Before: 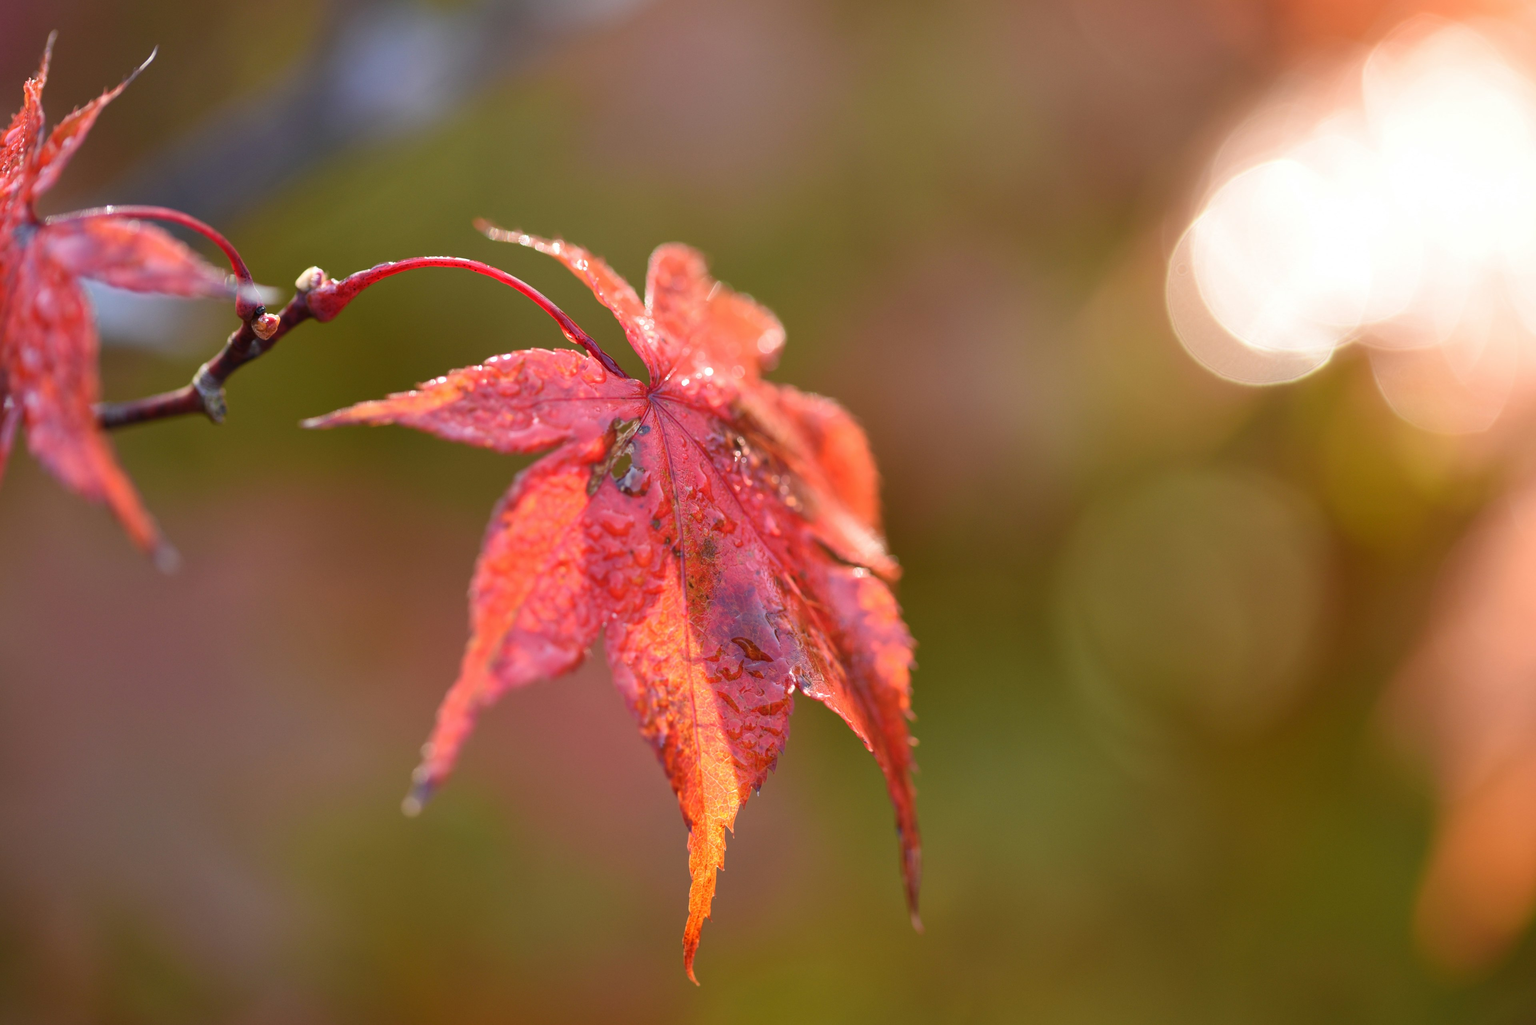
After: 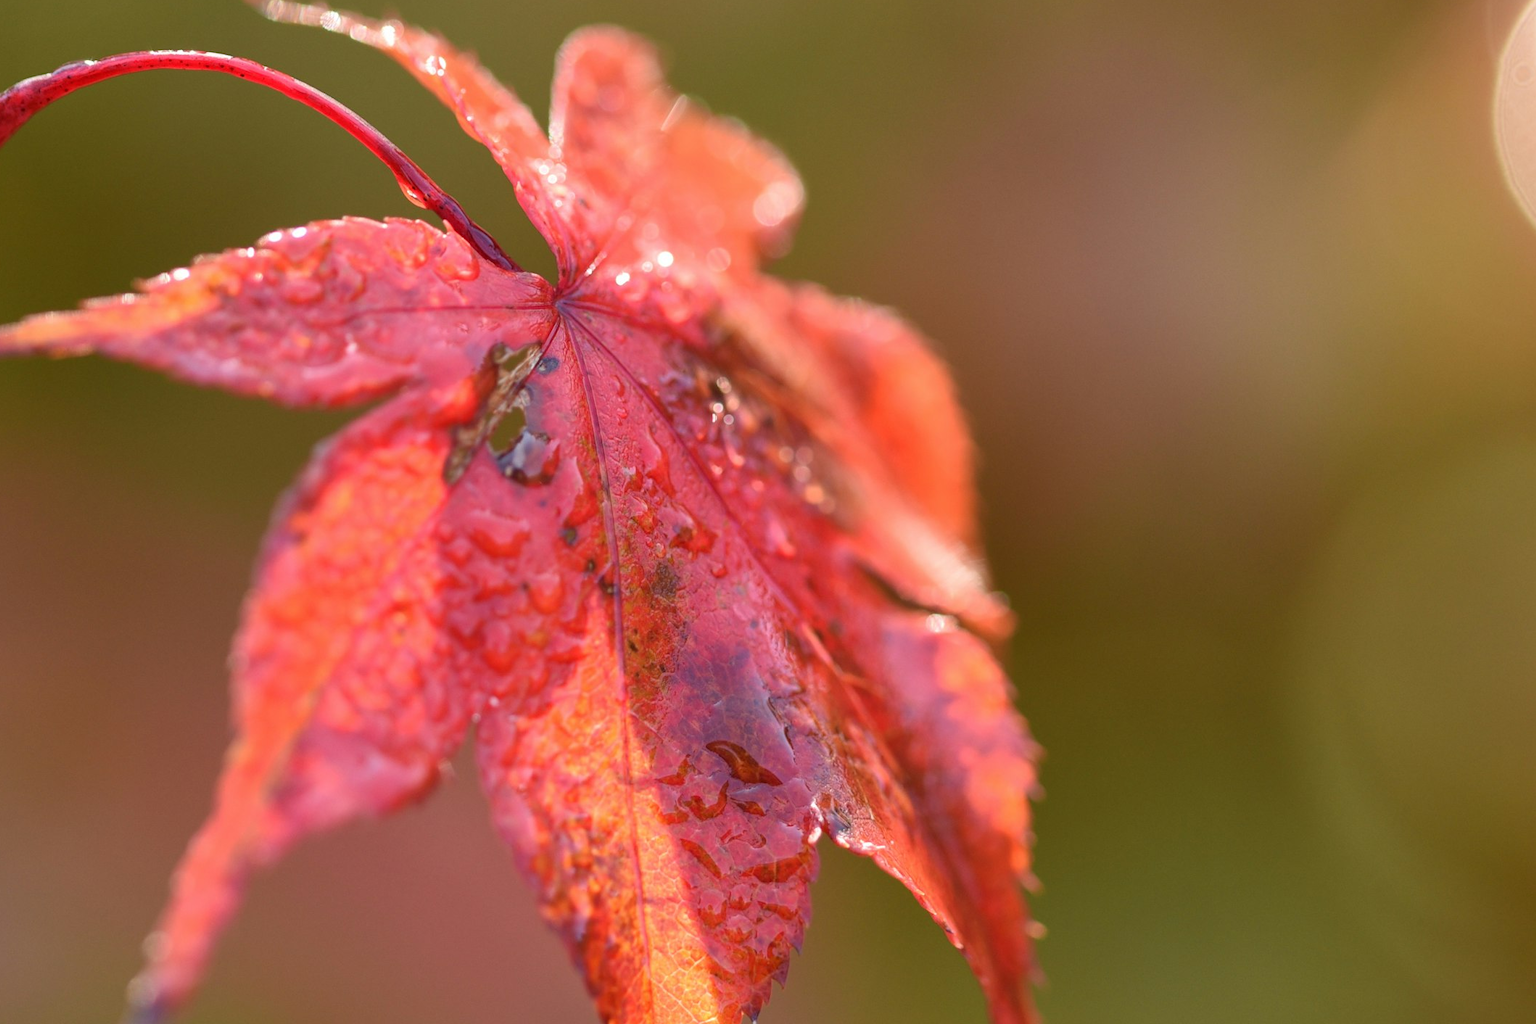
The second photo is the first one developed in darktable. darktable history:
crop and rotate: left 22.28%, top 22.354%, right 22.56%, bottom 22.522%
